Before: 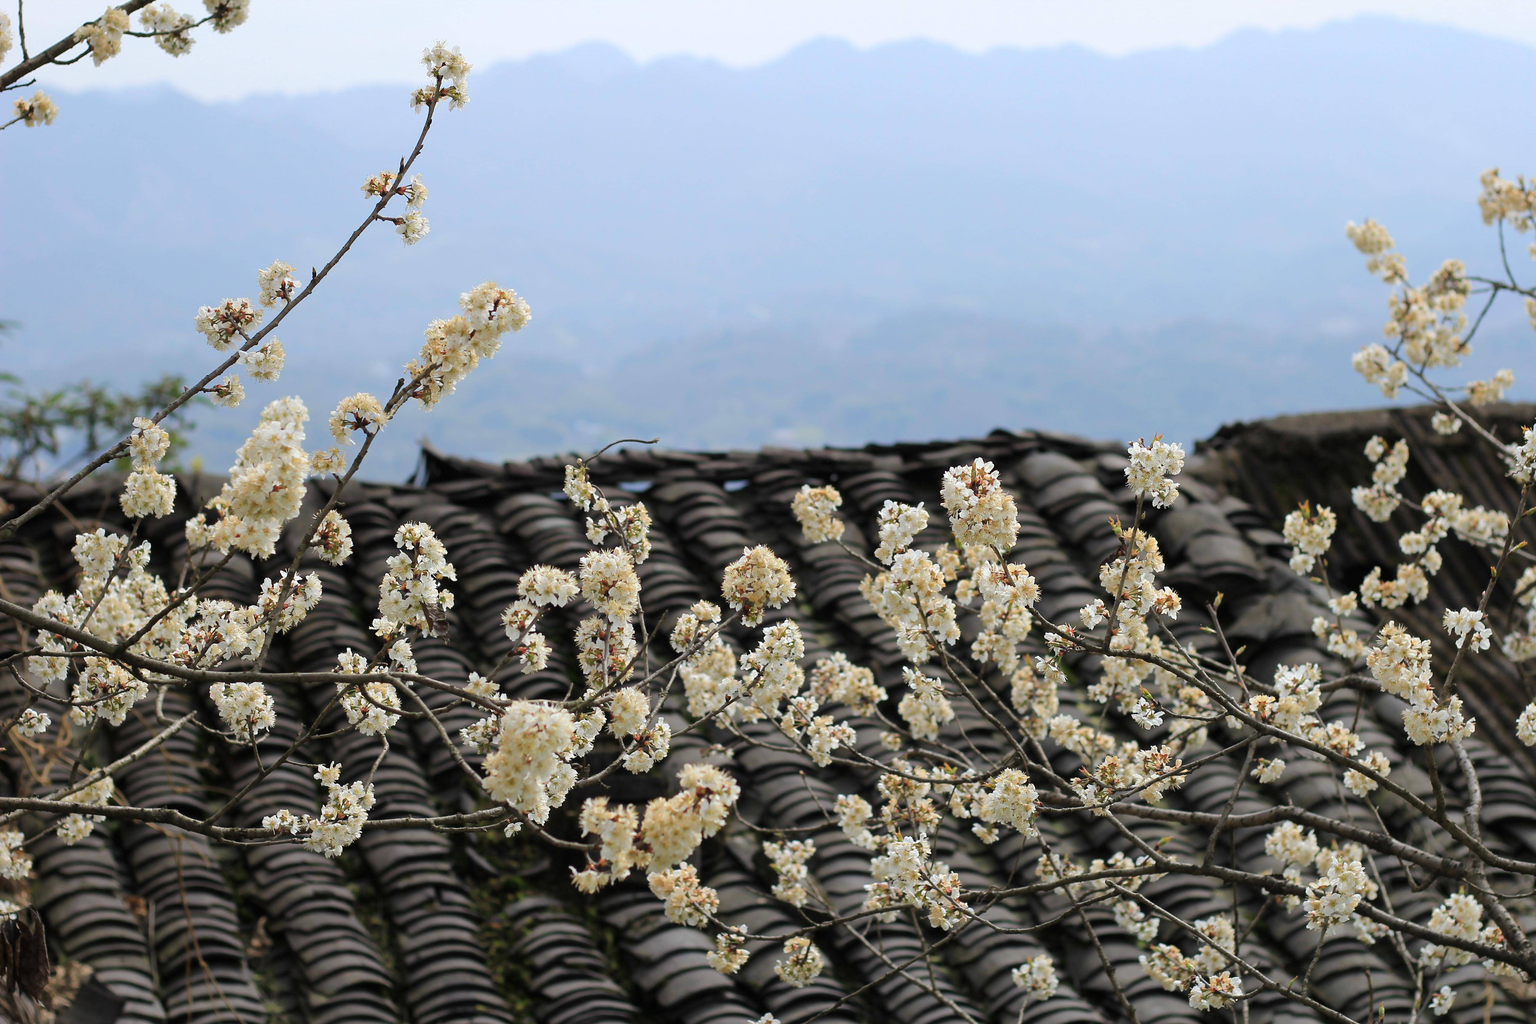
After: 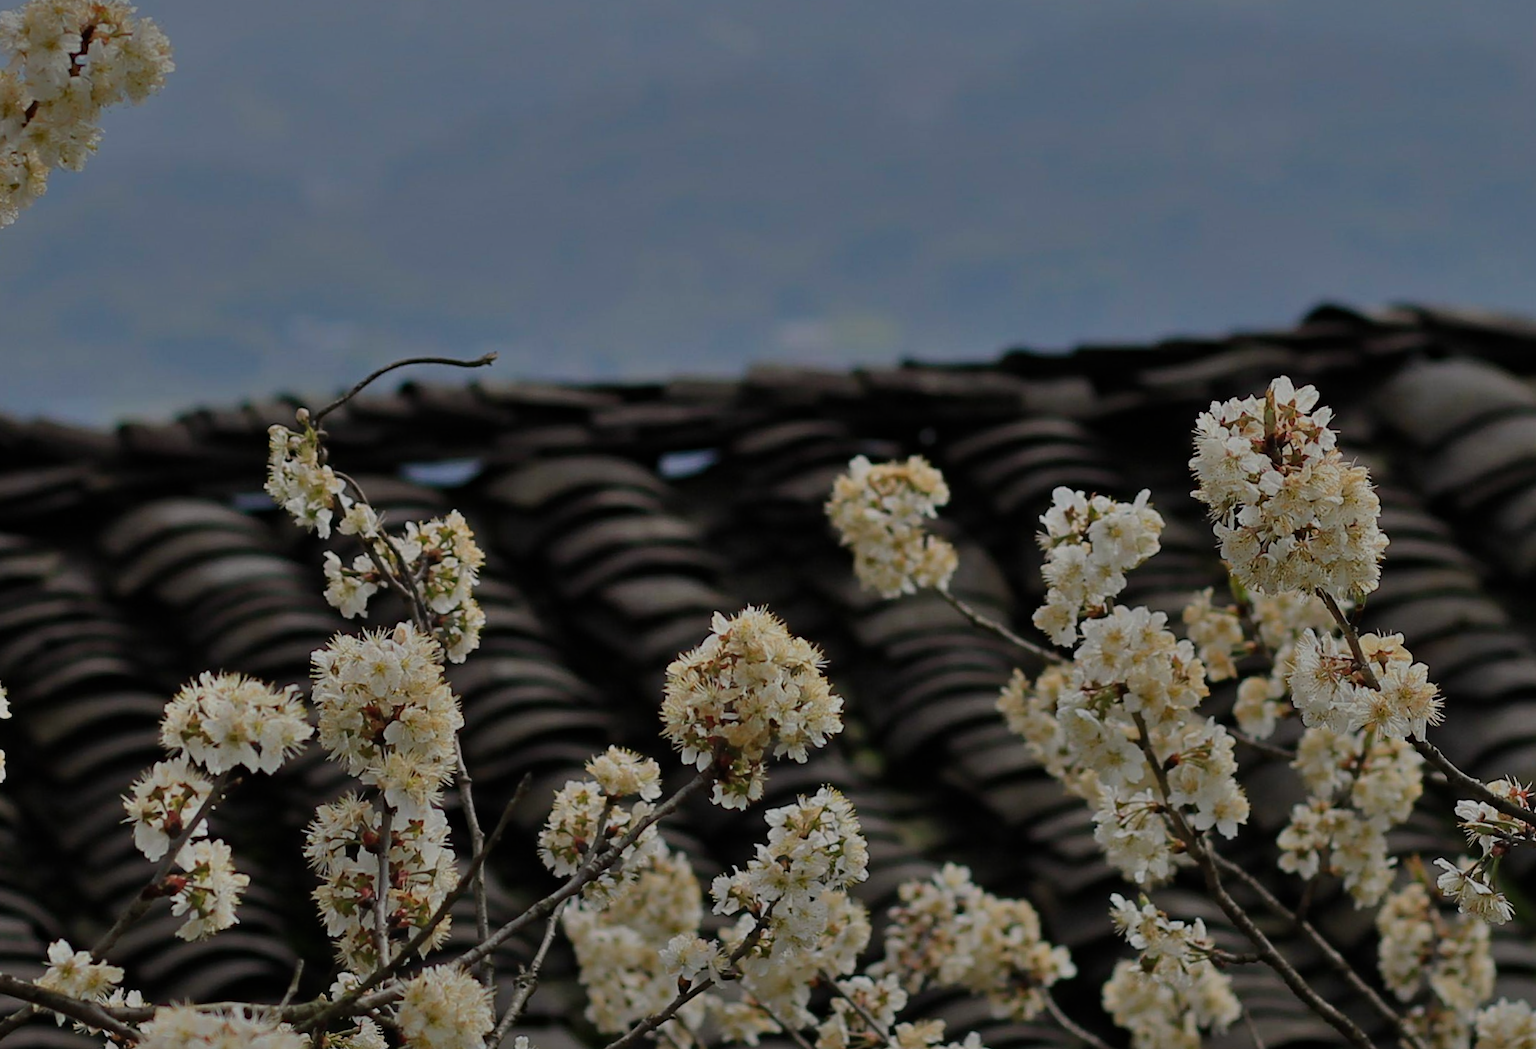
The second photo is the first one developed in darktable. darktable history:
shadows and highlights: radius 118.69, shadows 42.21, highlights -61.56, soften with gaussian
crop: left 30%, top 30%, right 30%, bottom 30%
tone equalizer: -8 EV -2 EV, -7 EV -2 EV, -6 EV -2 EV, -5 EV -2 EV, -4 EV -2 EV, -3 EV -2 EV, -2 EV -2 EV, -1 EV -1.63 EV, +0 EV -2 EV
haze removal: compatibility mode true, adaptive false
rotate and perspective: rotation -1.75°, automatic cropping off
